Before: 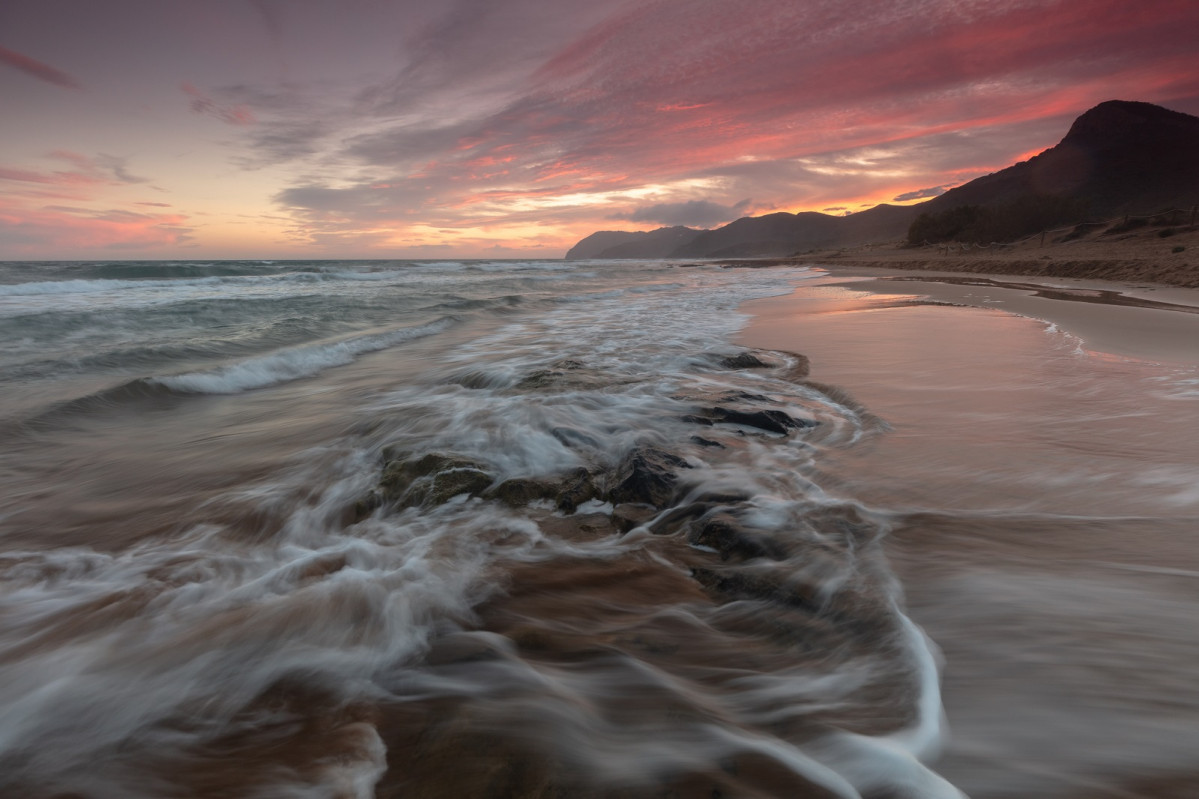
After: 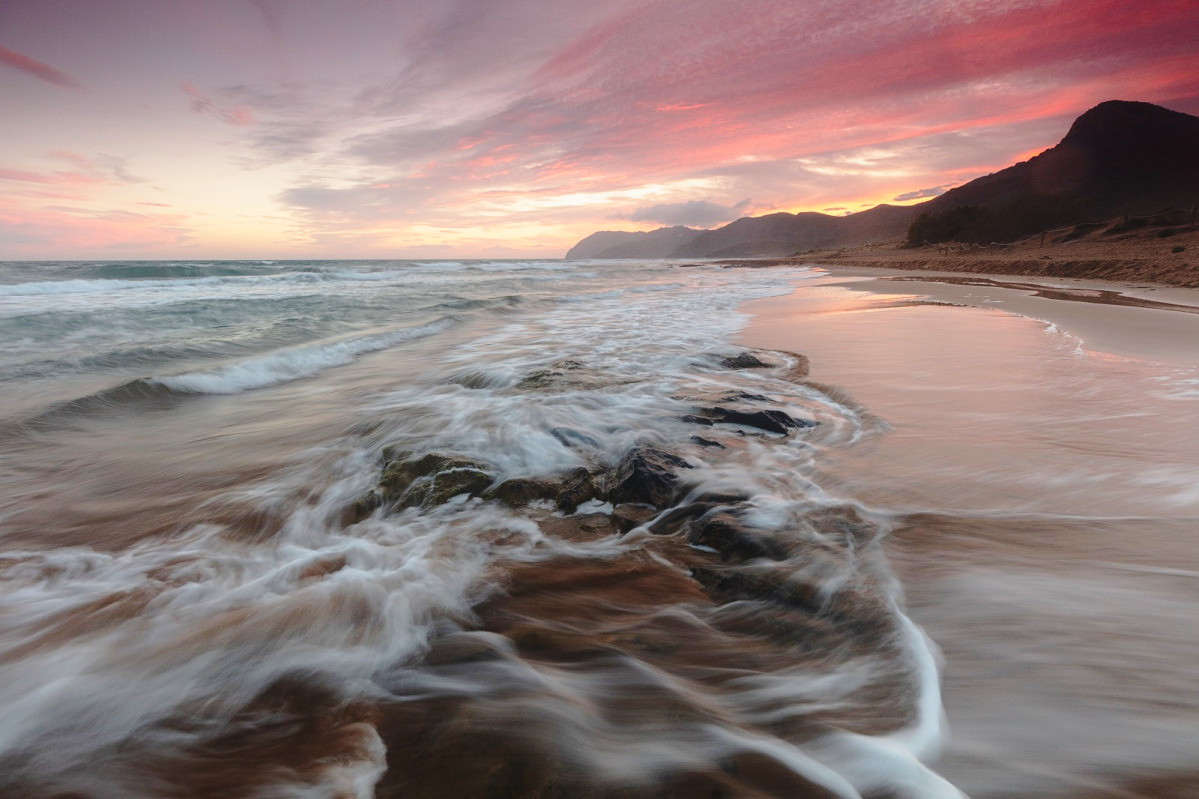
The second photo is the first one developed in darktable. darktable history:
base curve: curves: ch0 [(0, 0) (0.028, 0.03) (0.121, 0.232) (0.46, 0.748) (0.859, 0.968) (1, 1)], preserve colors none
contrast equalizer: y [[0.5, 0.486, 0.447, 0.446, 0.489, 0.5], [0.5 ×6], [0.5 ×6], [0 ×6], [0 ×6]]
